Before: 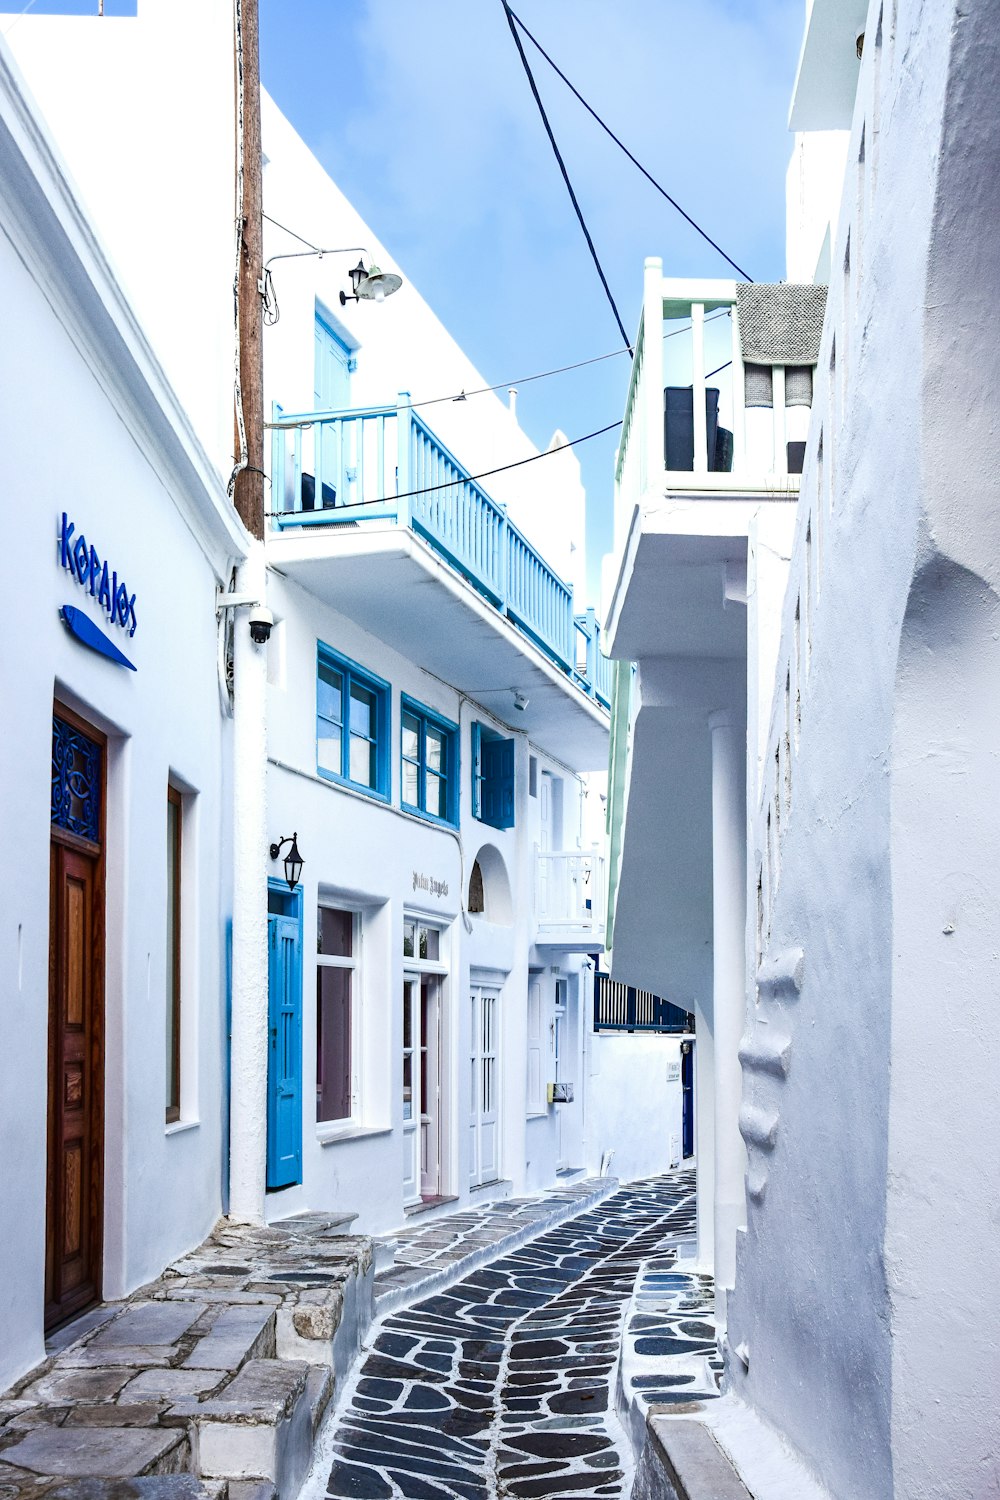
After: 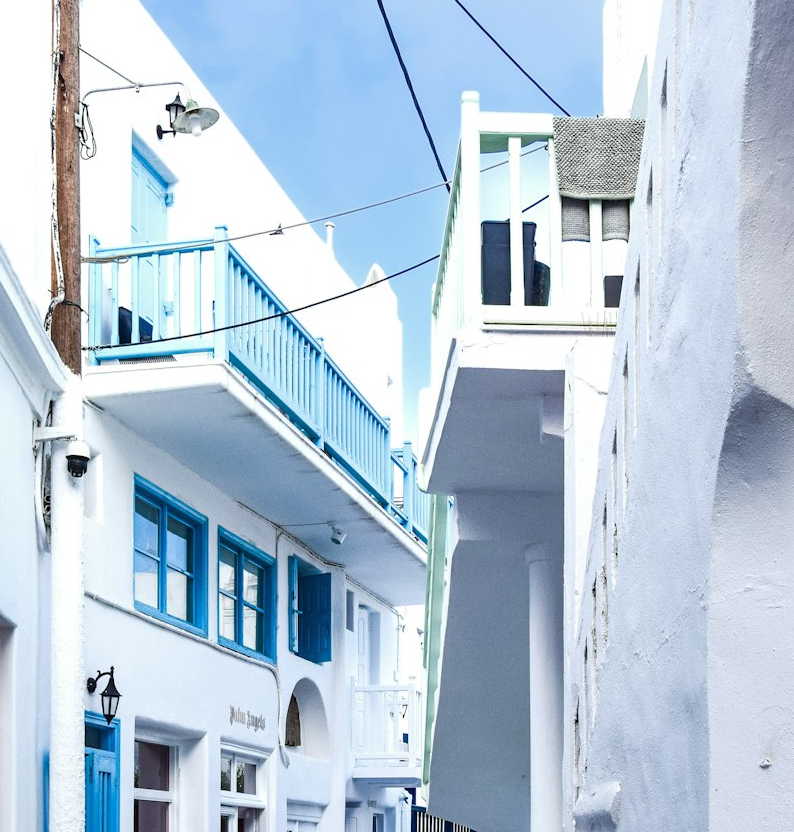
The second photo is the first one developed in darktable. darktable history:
shadows and highlights: shadows 25.73, highlights -24.38
crop: left 18.313%, top 11.106%, right 2.209%, bottom 33.418%
